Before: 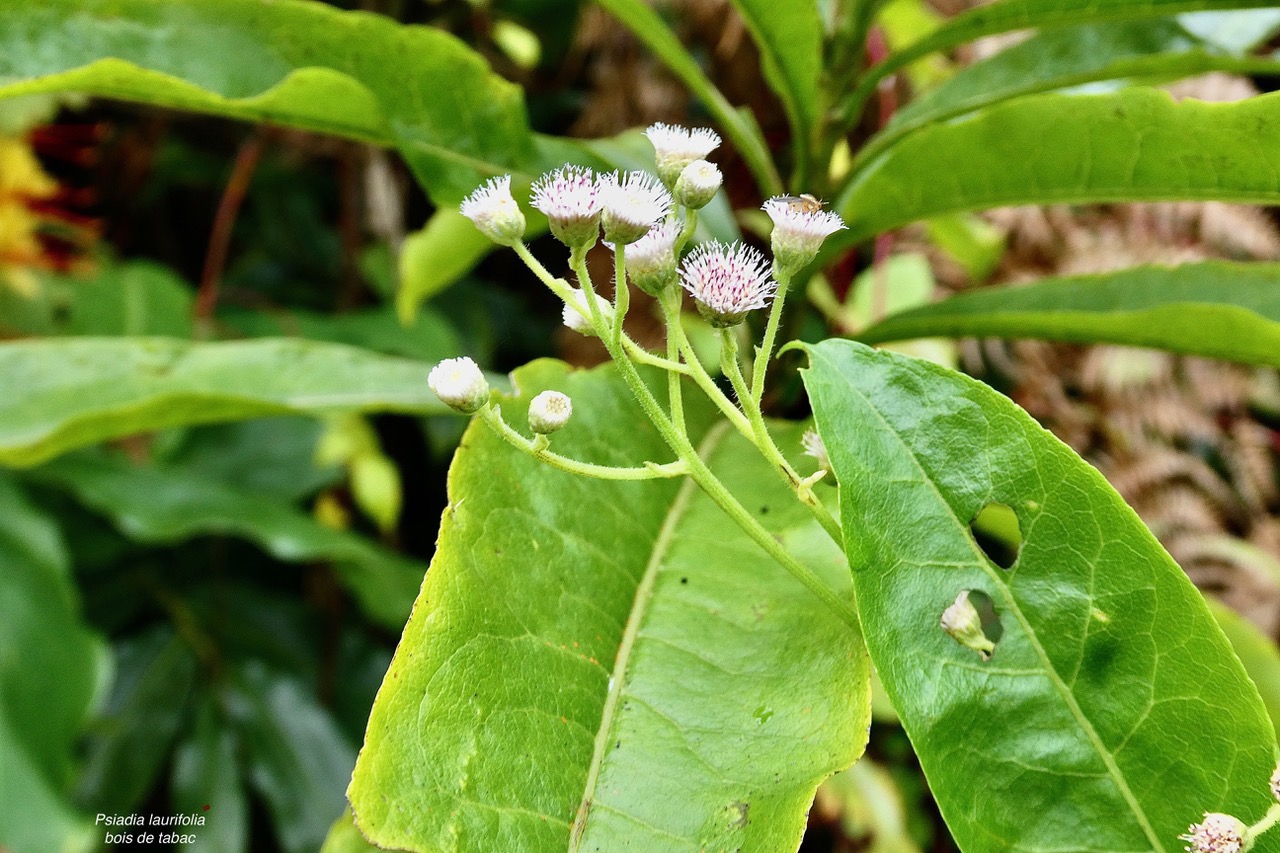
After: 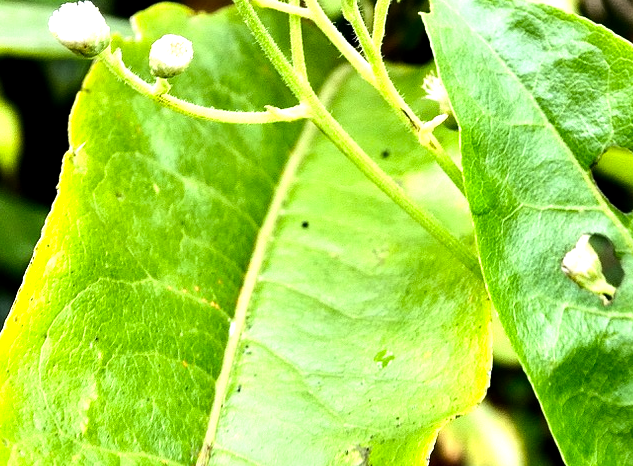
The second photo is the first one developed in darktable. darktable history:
tone equalizer: -8 EV -1.08 EV, -7 EV -1.01 EV, -6 EV -0.867 EV, -5 EV -0.578 EV, -3 EV 0.578 EV, -2 EV 0.867 EV, -1 EV 1.01 EV, +0 EV 1.08 EV, edges refinement/feathering 500, mask exposure compensation -1.57 EV, preserve details no
crop: left 29.672%, top 41.786%, right 20.851%, bottom 3.487%
